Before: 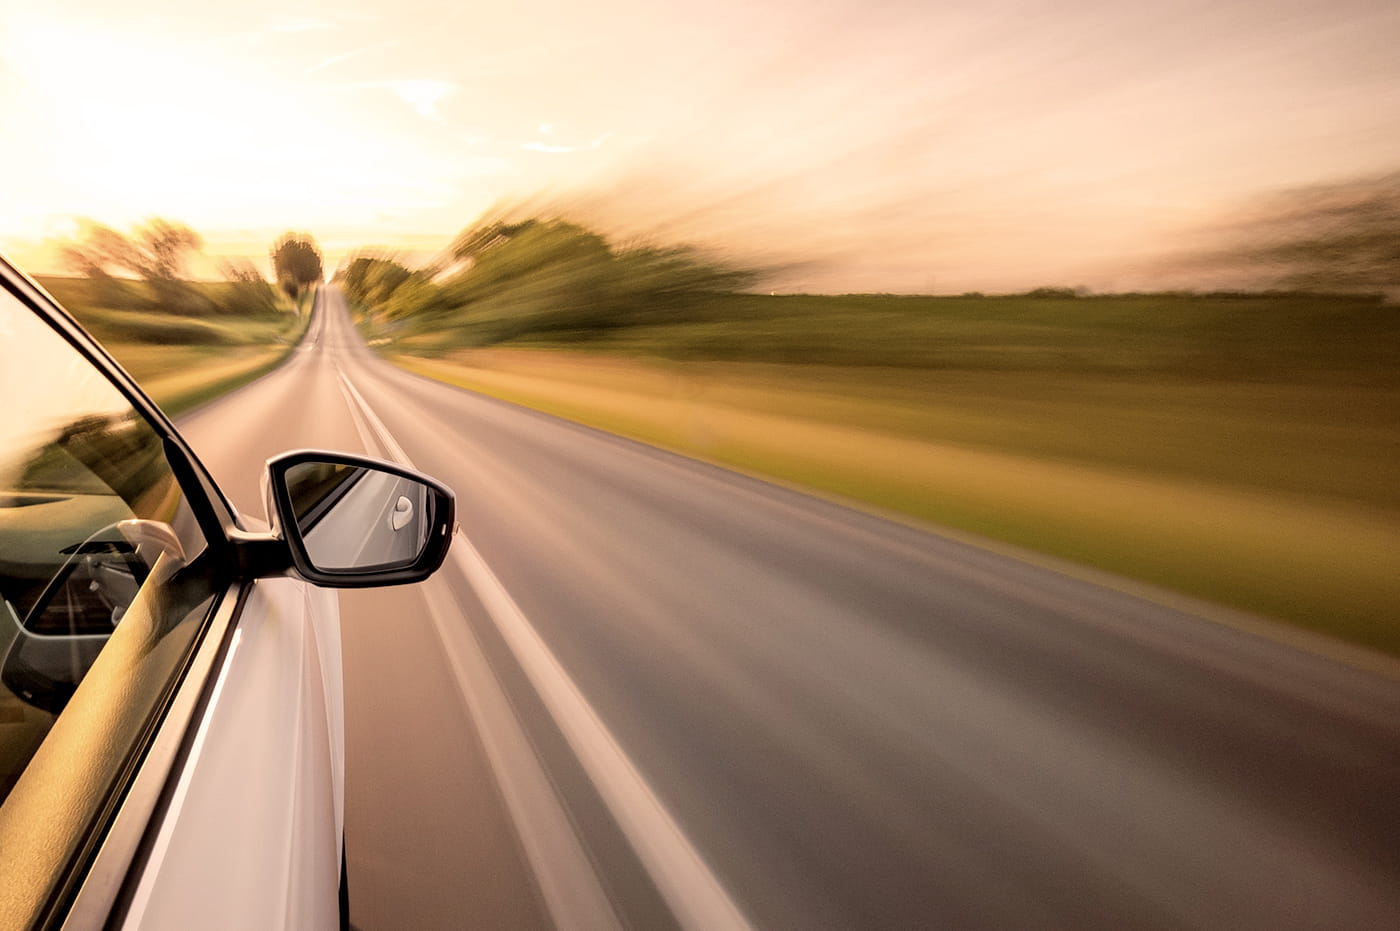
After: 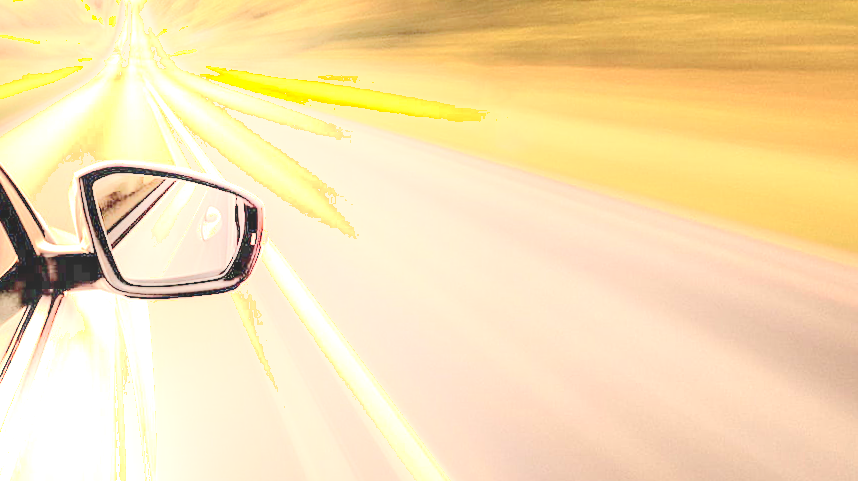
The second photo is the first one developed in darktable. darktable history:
crop: left 13.312%, top 31.28%, right 24.627%, bottom 15.582%
shadows and highlights: shadows -54.3, highlights 86.09, soften with gaussian
local contrast: on, module defaults
tone equalizer: -8 EV 2 EV, -7 EV 2 EV, -6 EV 2 EV, -5 EV 2 EV, -4 EV 2 EV, -3 EV 1.5 EV, -2 EV 1 EV, -1 EV 0.5 EV
white balance: red 1.045, blue 0.932
exposure: black level correction 0, exposure 1.2 EV, compensate exposure bias true, compensate highlight preservation false
rotate and perspective: rotation -1°, crop left 0.011, crop right 0.989, crop top 0.025, crop bottom 0.975
